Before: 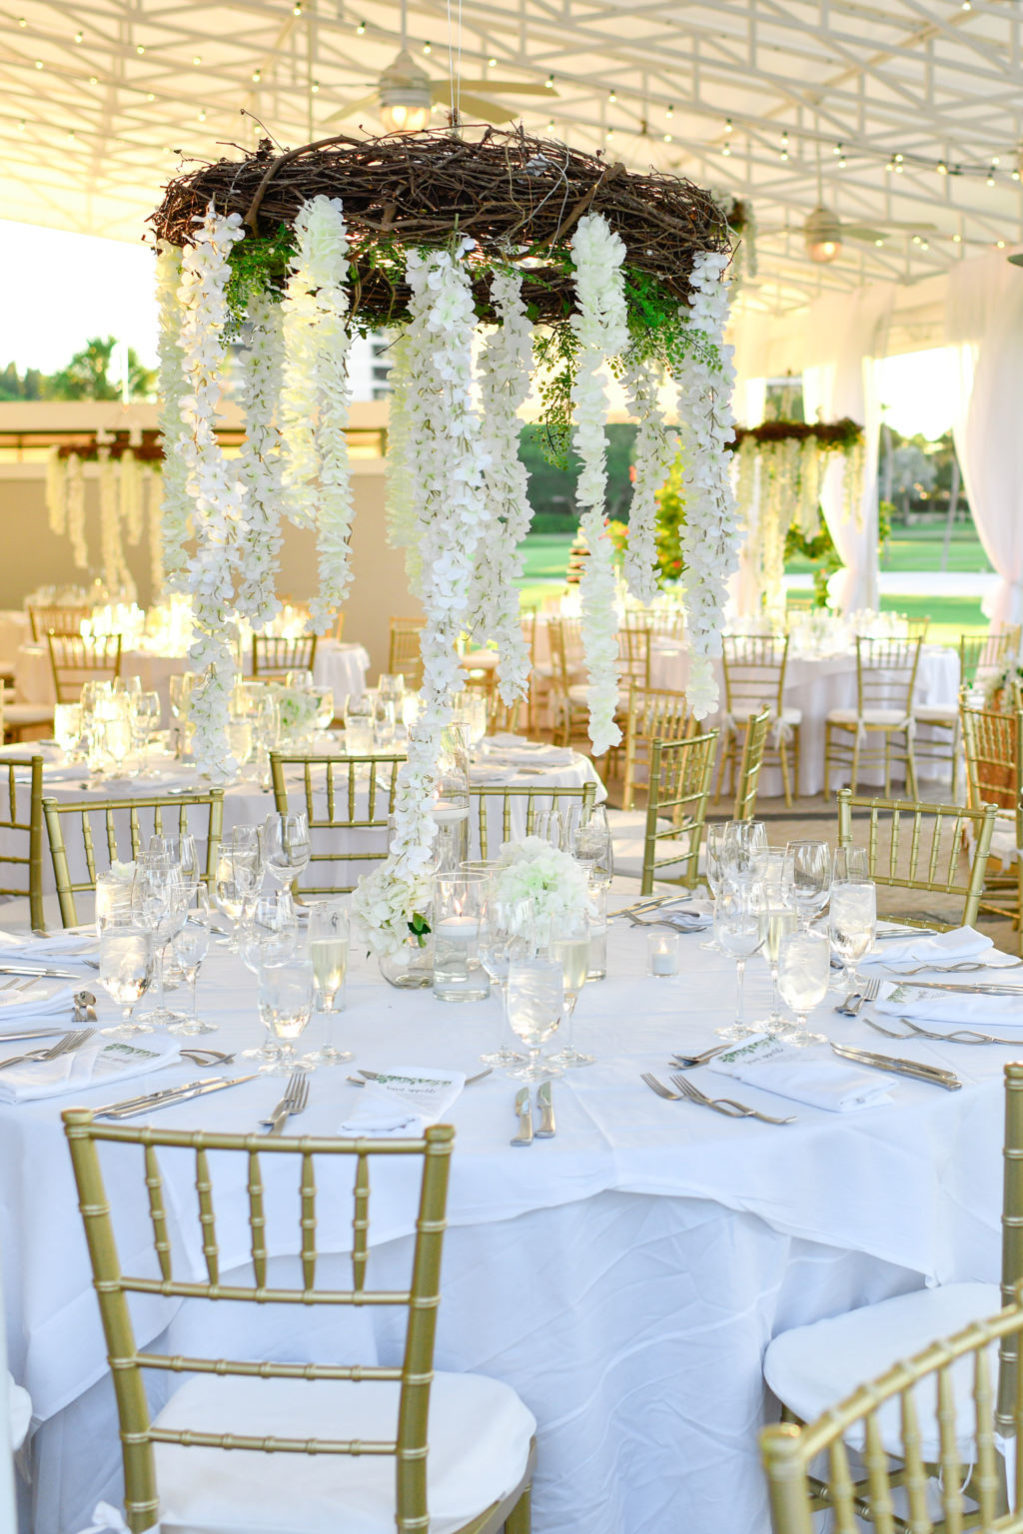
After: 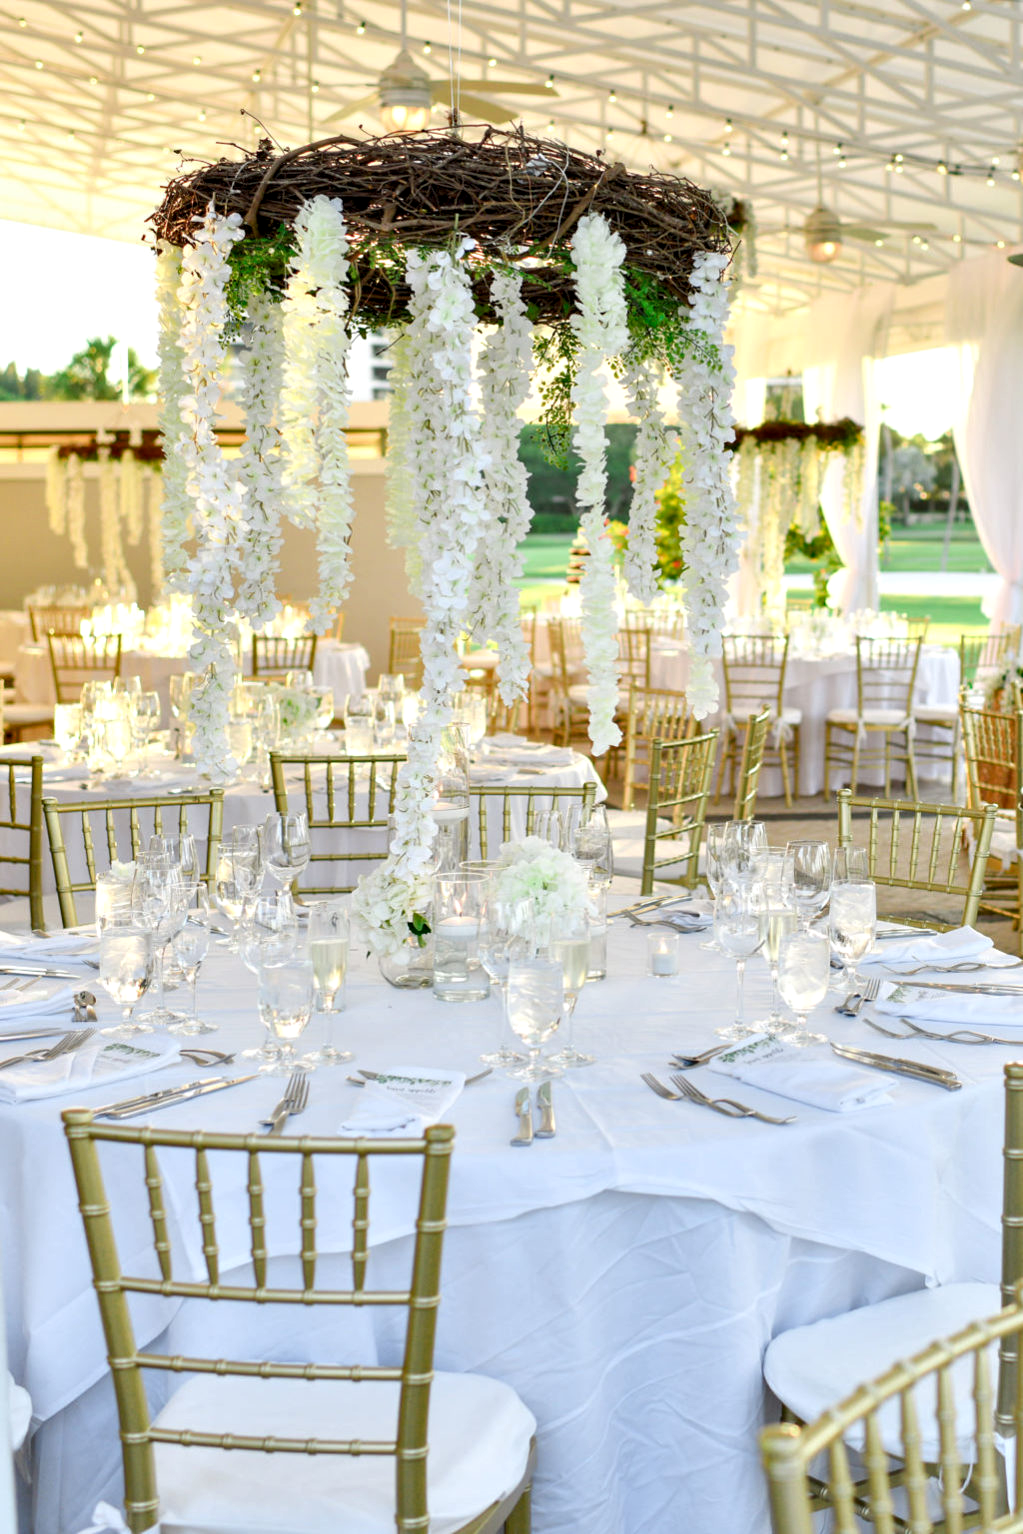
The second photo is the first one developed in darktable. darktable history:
contrast equalizer: octaves 7, y [[0.535, 0.543, 0.548, 0.548, 0.542, 0.532], [0.5 ×6], [0.5 ×6], [0 ×6], [0 ×6]]
